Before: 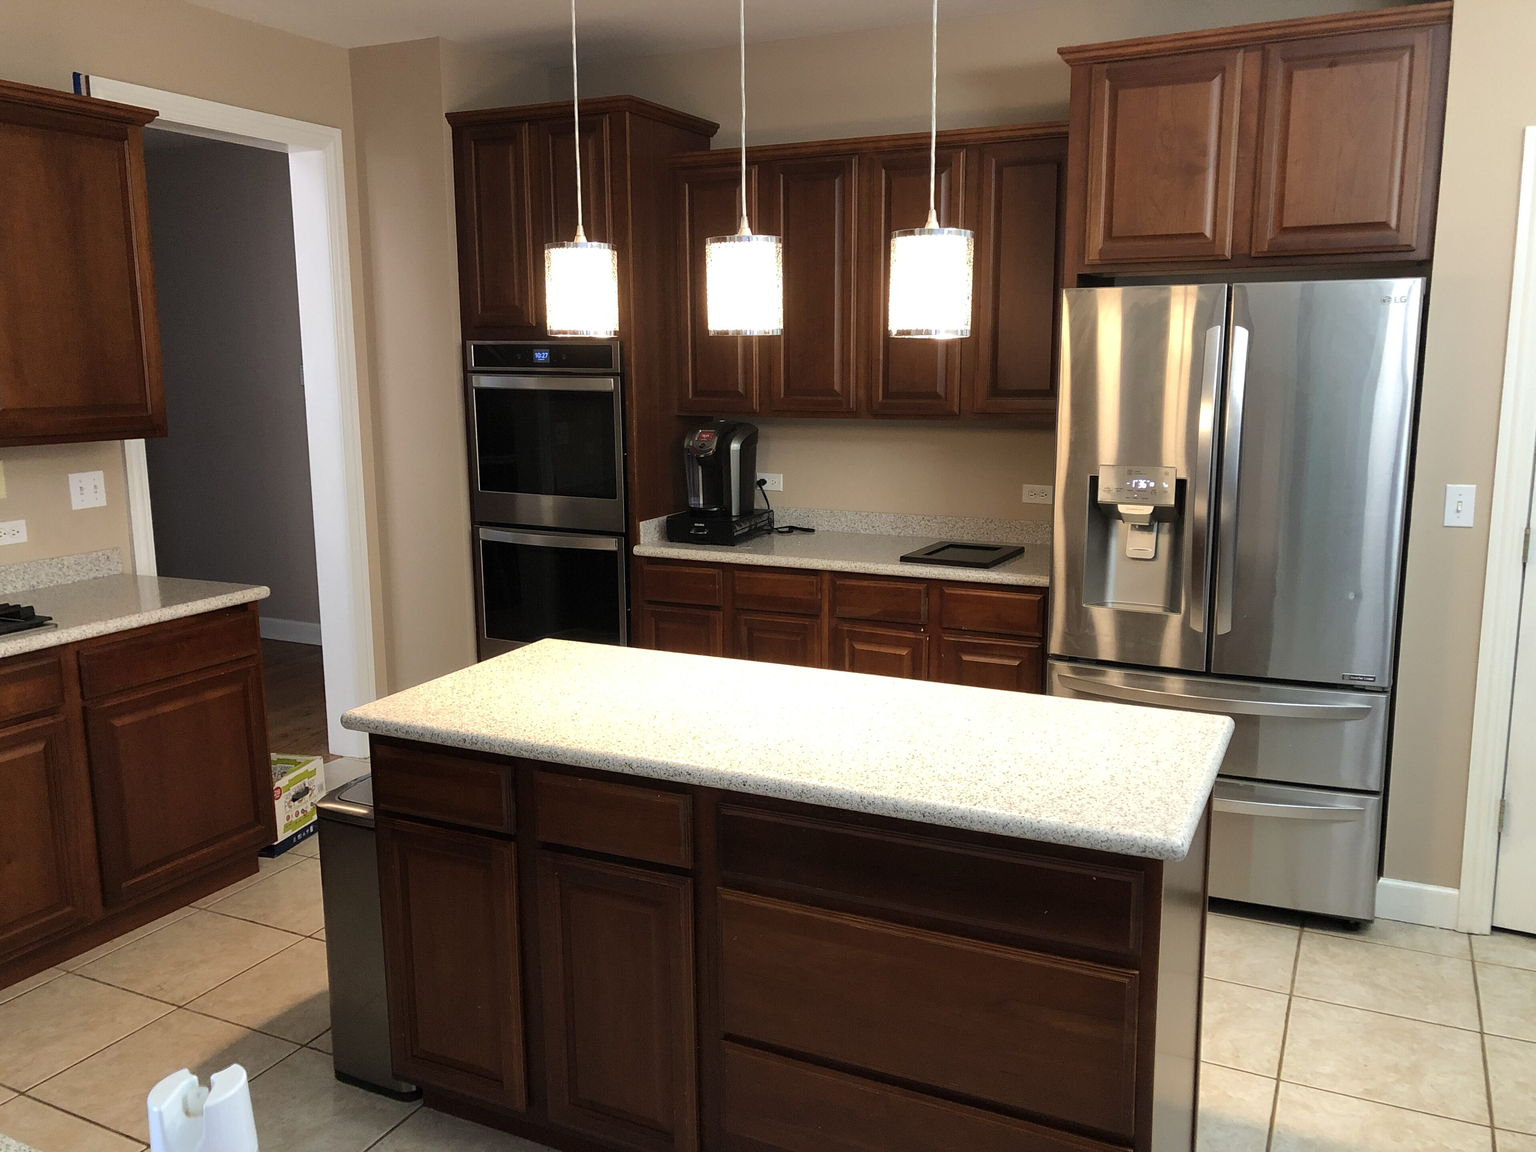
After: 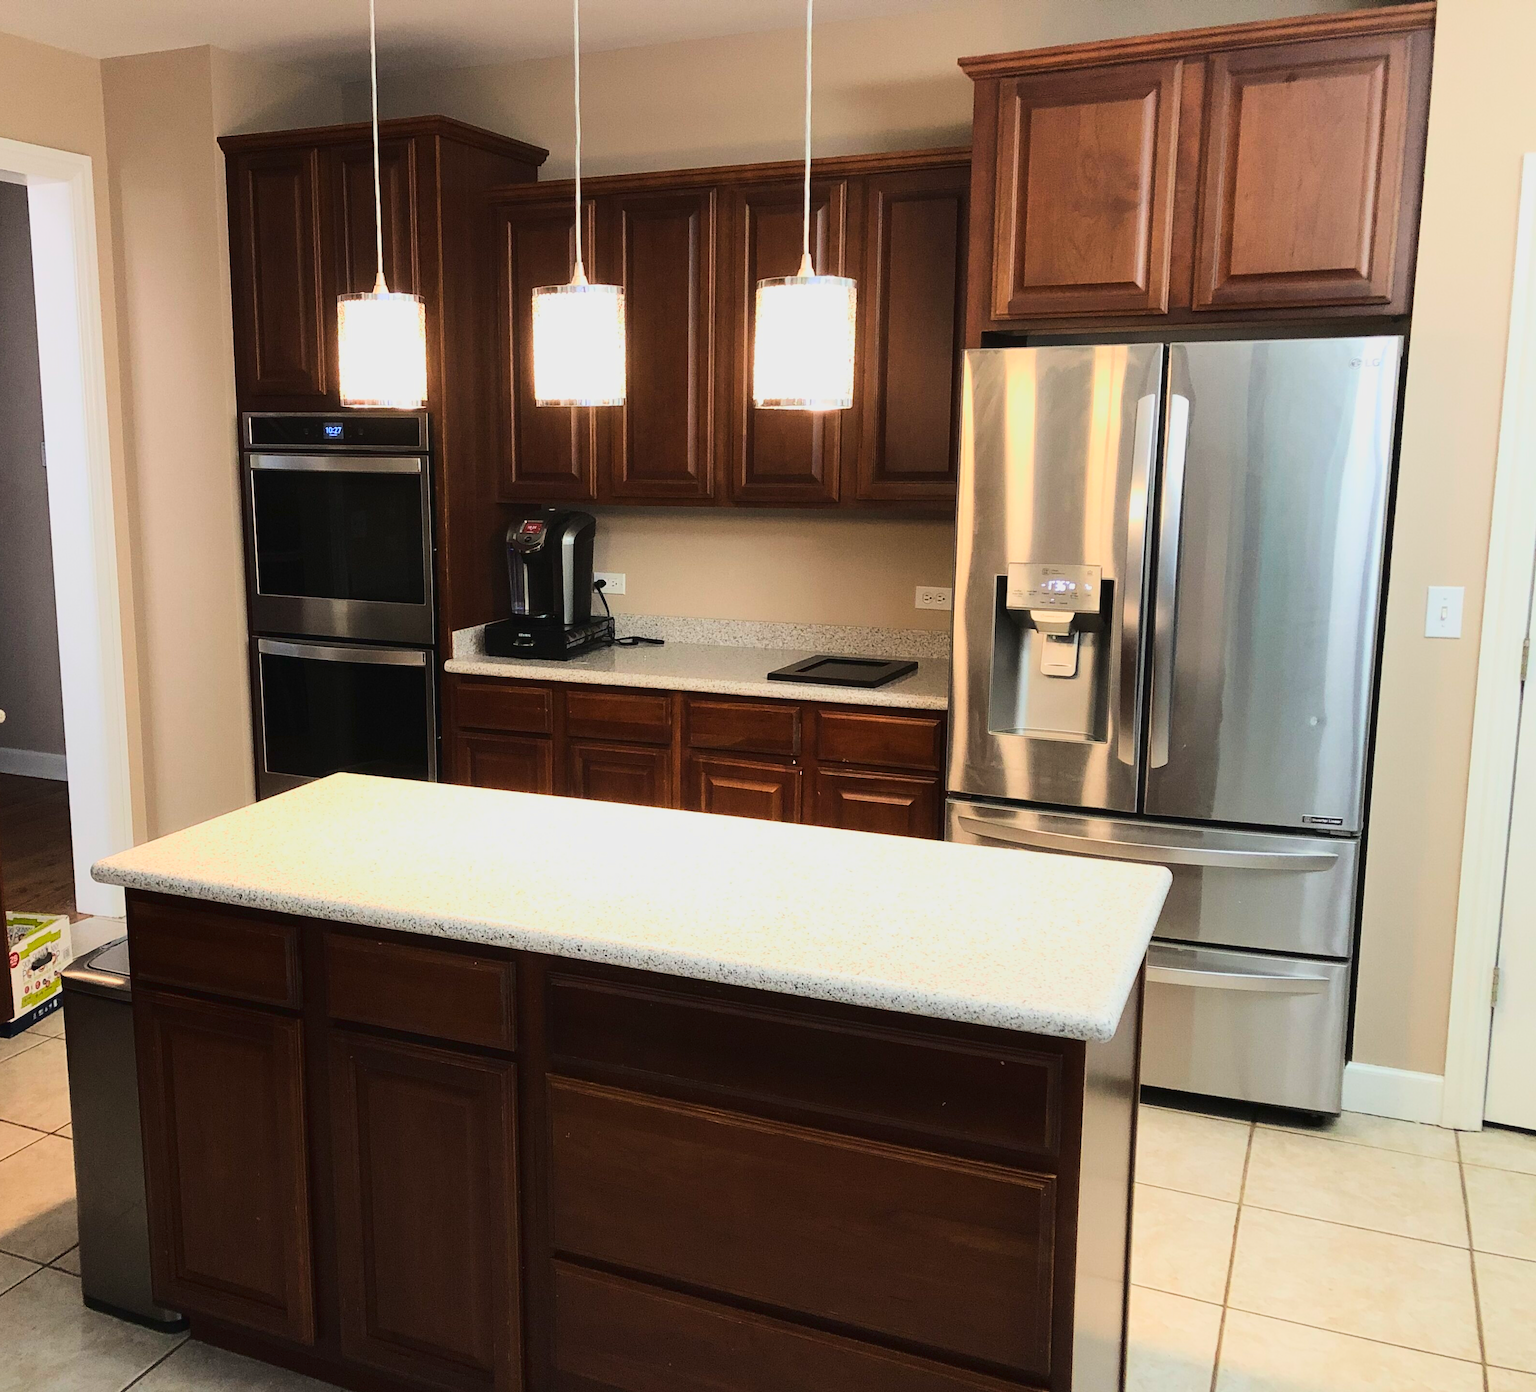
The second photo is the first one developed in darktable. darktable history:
tone curve: curves: ch0 [(0, 0.021) (0.104, 0.093) (0.236, 0.234) (0.456, 0.566) (0.647, 0.78) (0.864, 0.9) (1, 0.932)]; ch1 [(0, 0) (0.353, 0.344) (0.43, 0.401) (0.479, 0.476) (0.502, 0.504) (0.544, 0.534) (0.566, 0.566) (0.612, 0.621) (0.657, 0.679) (1, 1)]; ch2 [(0, 0) (0.34, 0.314) (0.434, 0.43) (0.5, 0.498) (0.528, 0.536) (0.56, 0.576) (0.595, 0.638) (0.644, 0.729) (1, 1)], color space Lab, linked channels, preserve colors none
crop: left 17.33%, bottom 0.039%
